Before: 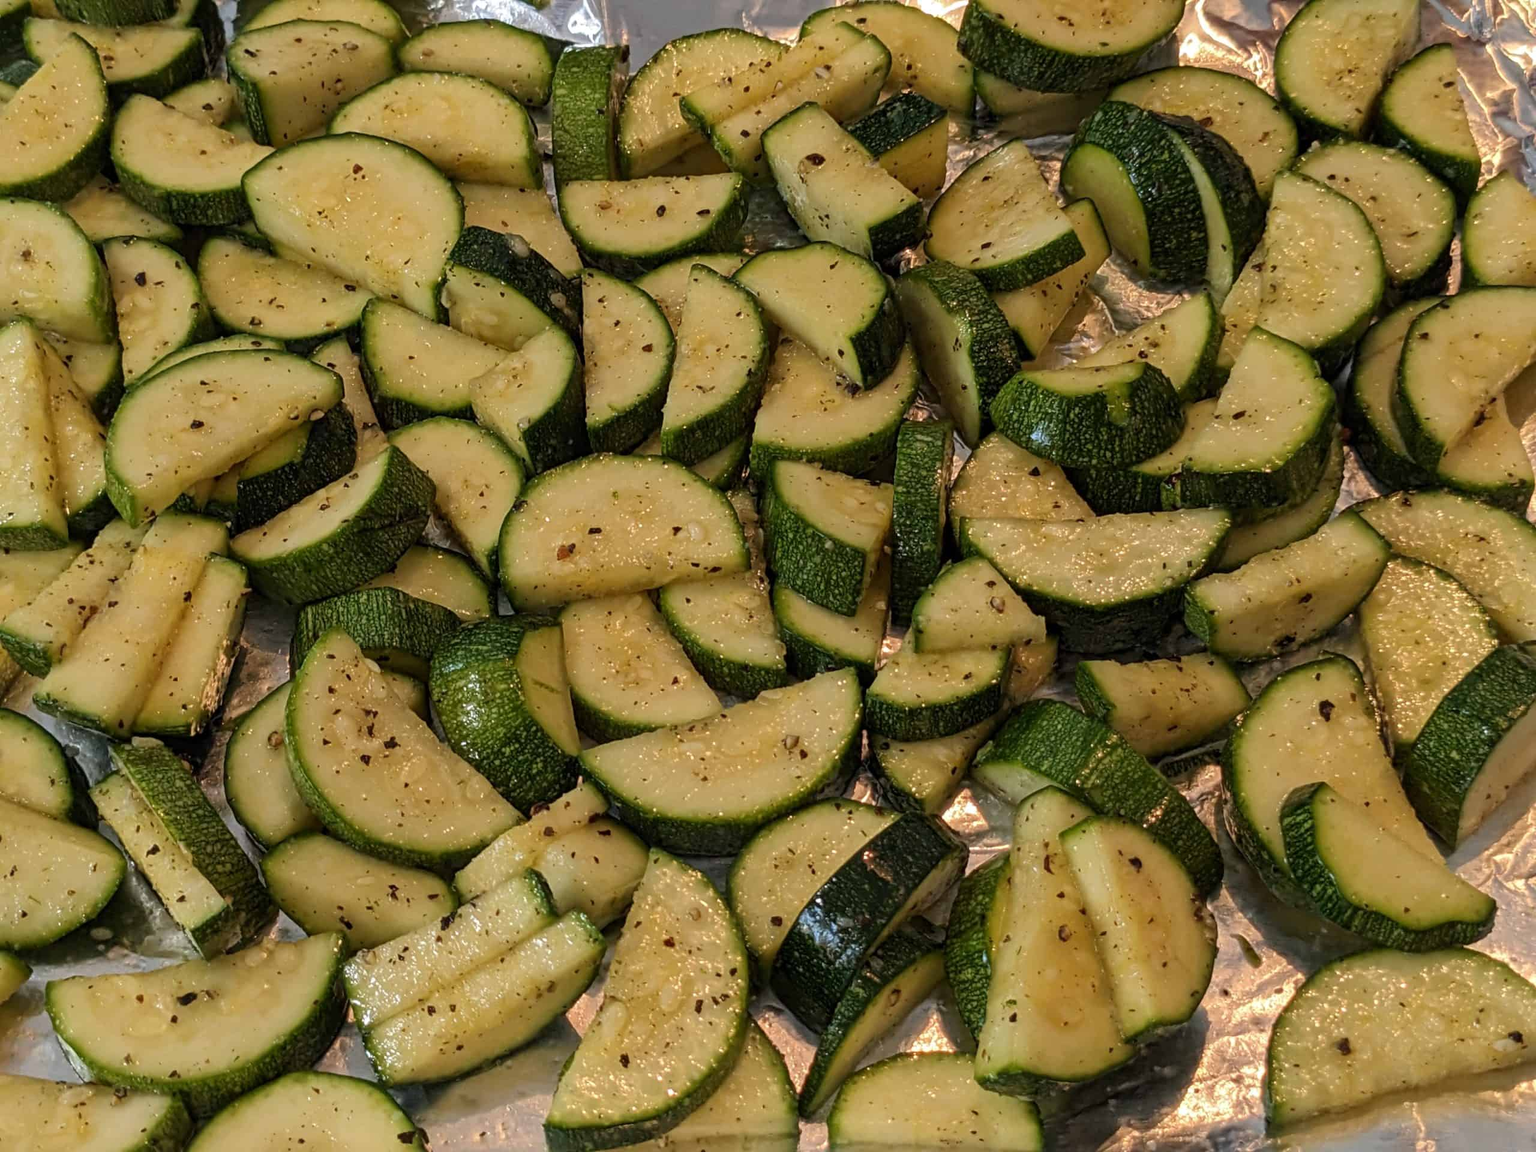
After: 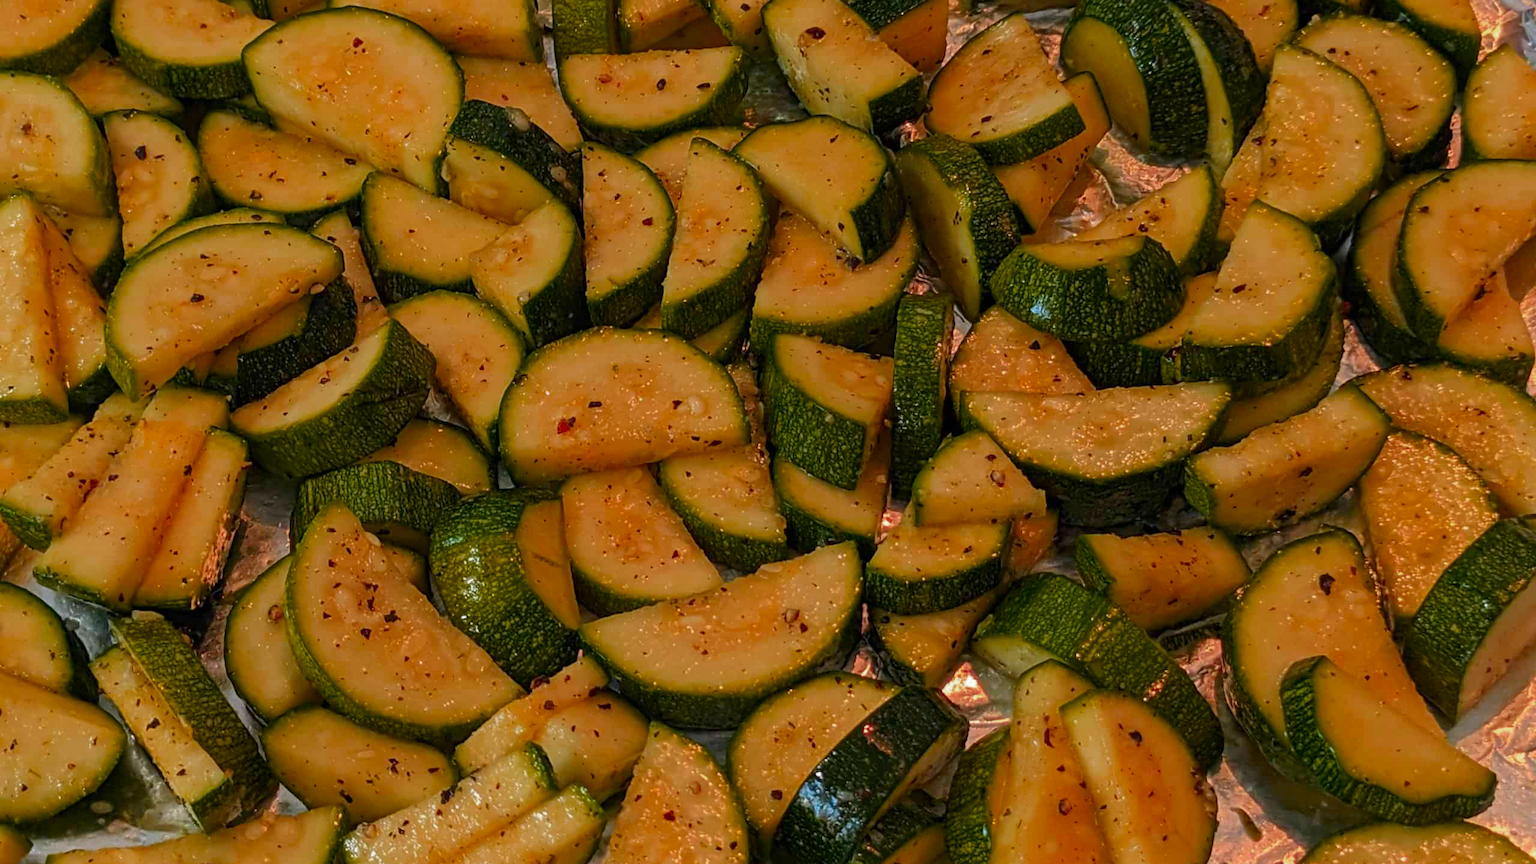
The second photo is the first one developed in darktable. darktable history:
crop: top 11.034%, bottom 13.874%
color zones: curves: ch0 [(0.473, 0.374) (0.742, 0.784)]; ch1 [(0.354, 0.737) (0.742, 0.705)]; ch2 [(0.318, 0.421) (0.758, 0.532)]
